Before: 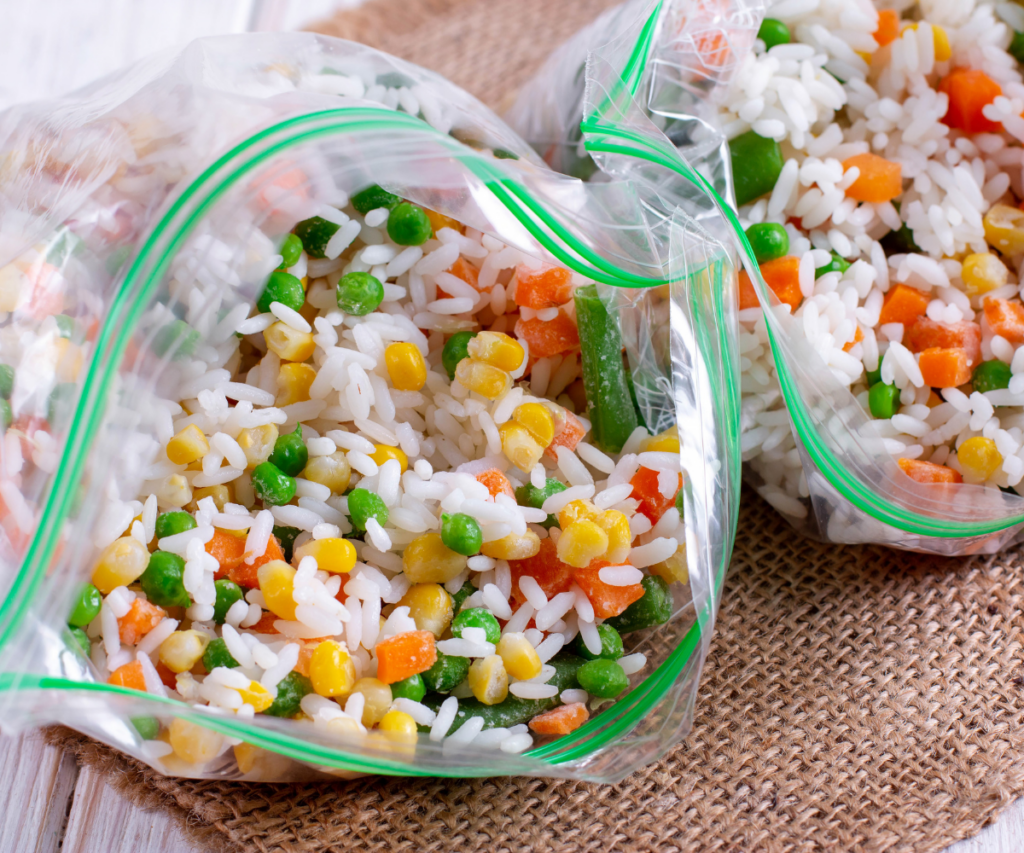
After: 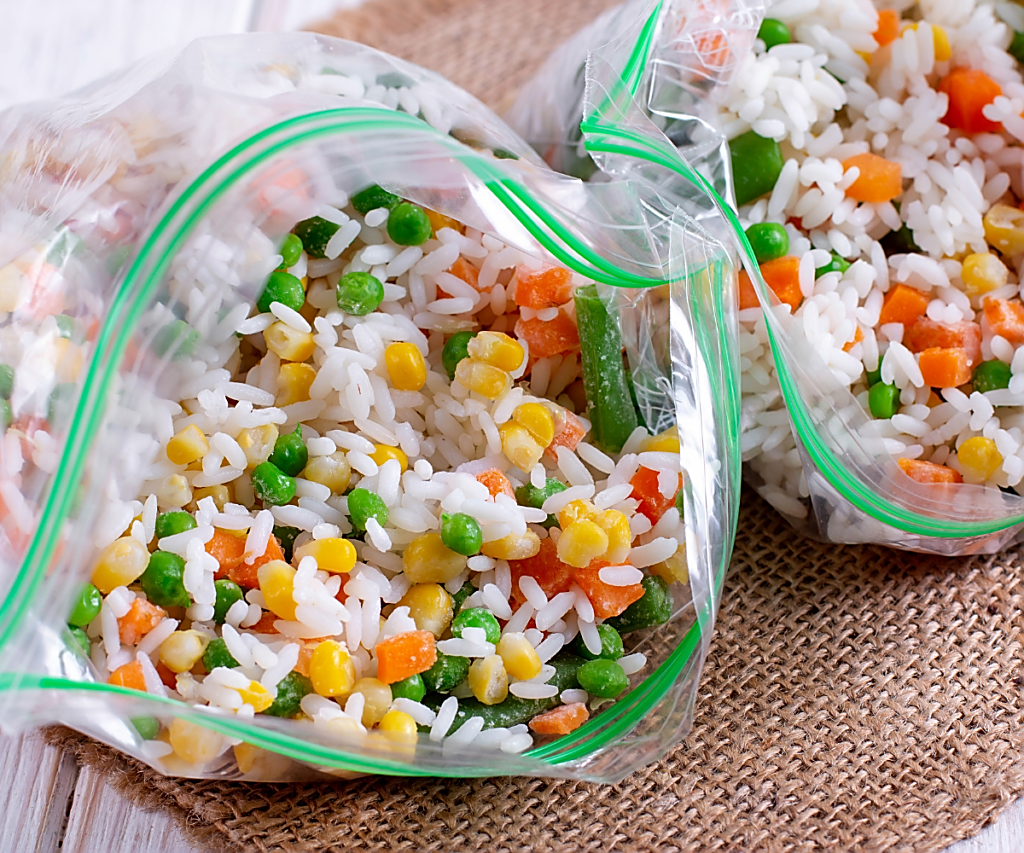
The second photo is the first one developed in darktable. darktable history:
sharpen: radius 1.418, amount 1.258, threshold 0.783
